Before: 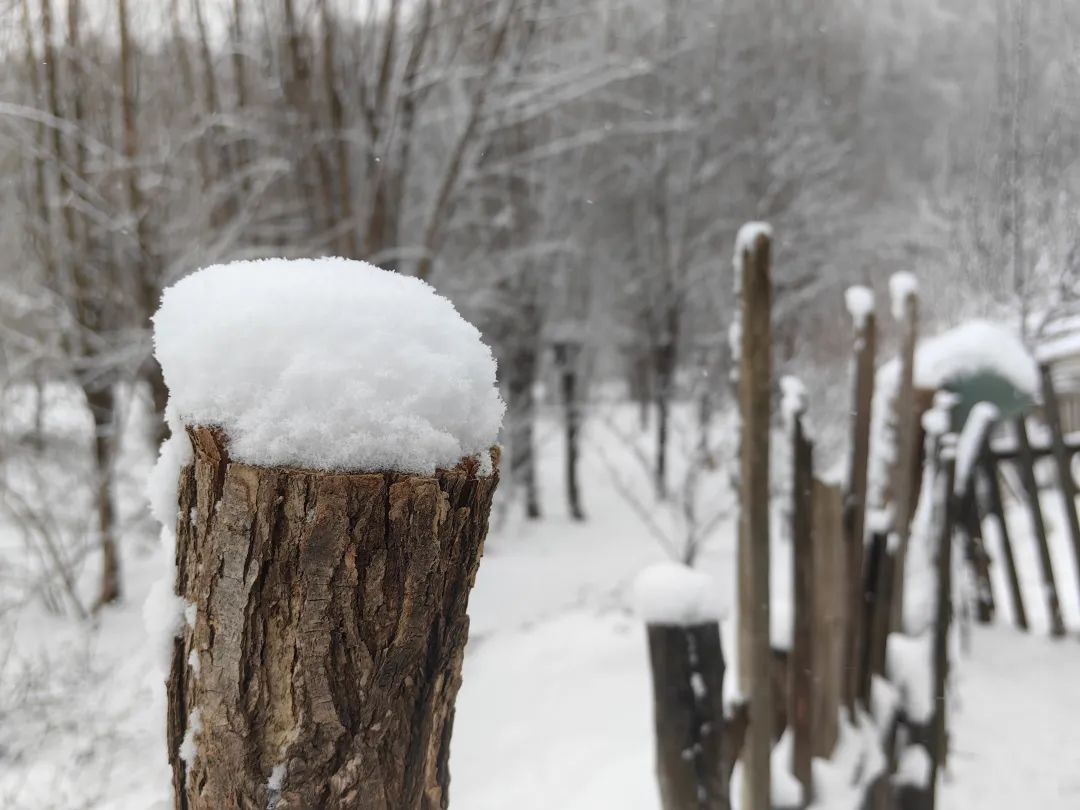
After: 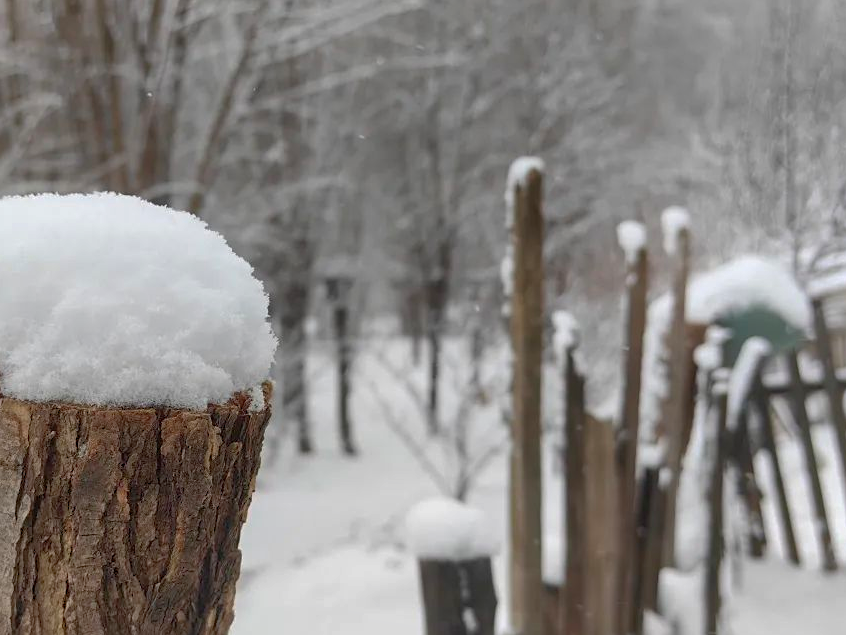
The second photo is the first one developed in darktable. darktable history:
sharpen: amount 0.218
shadows and highlights: on, module defaults
crop and rotate: left 21.236%, top 8.096%, right 0.414%, bottom 13.405%
